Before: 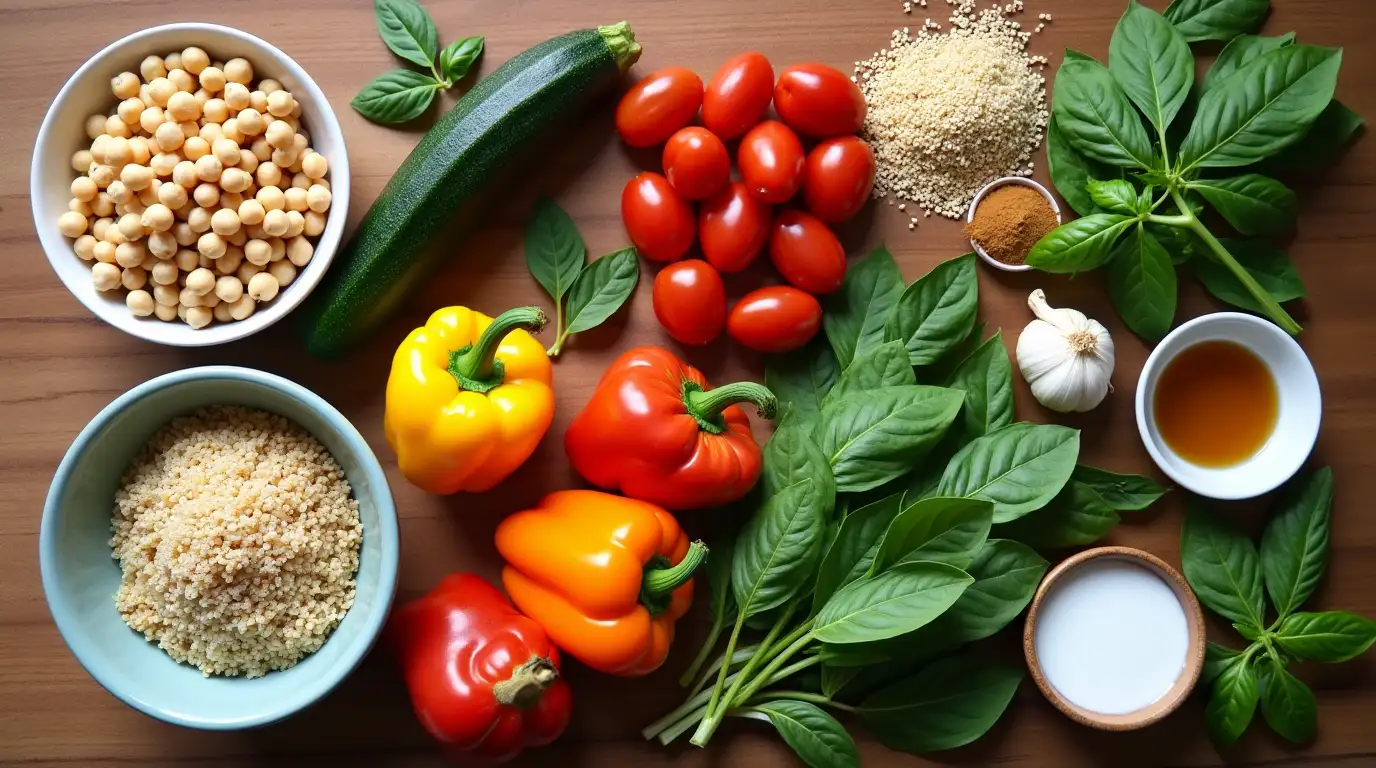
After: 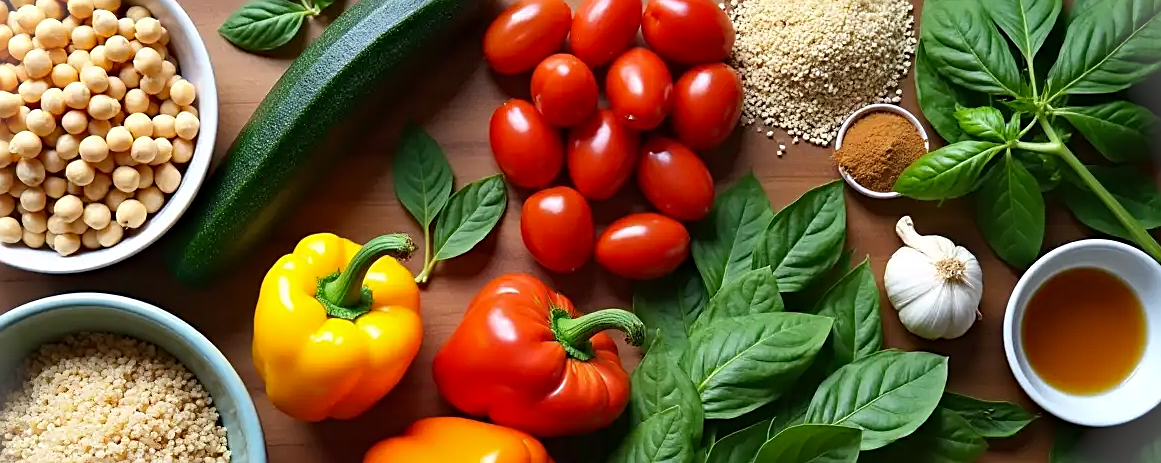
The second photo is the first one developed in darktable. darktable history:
vignetting: fall-off start 99.69%, brightness 0.295, saturation 0.001, width/height ratio 1.304
sharpen: on, module defaults
haze removal: compatibility mode true, adaptive false
crop and rotate: left 9.649%, top 9.529%, right 5.944%, bottom 30.143%
